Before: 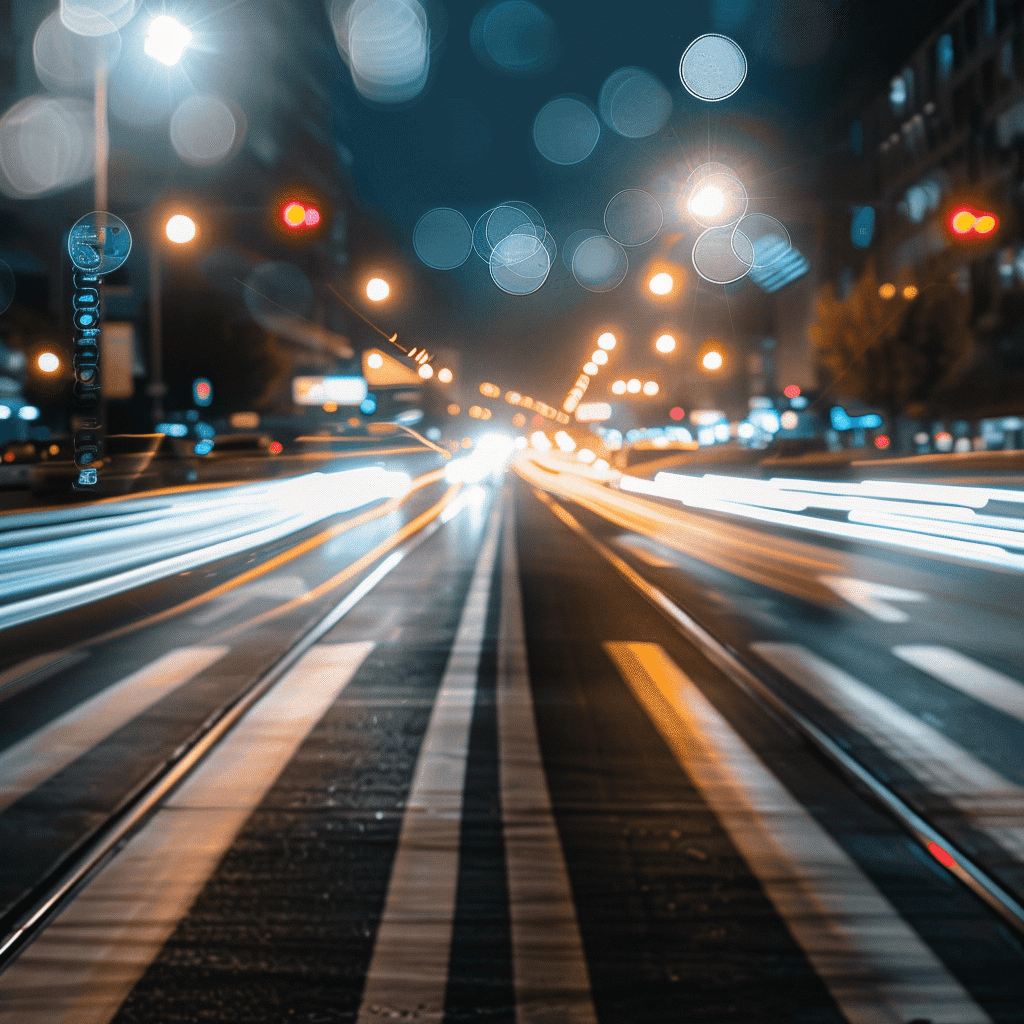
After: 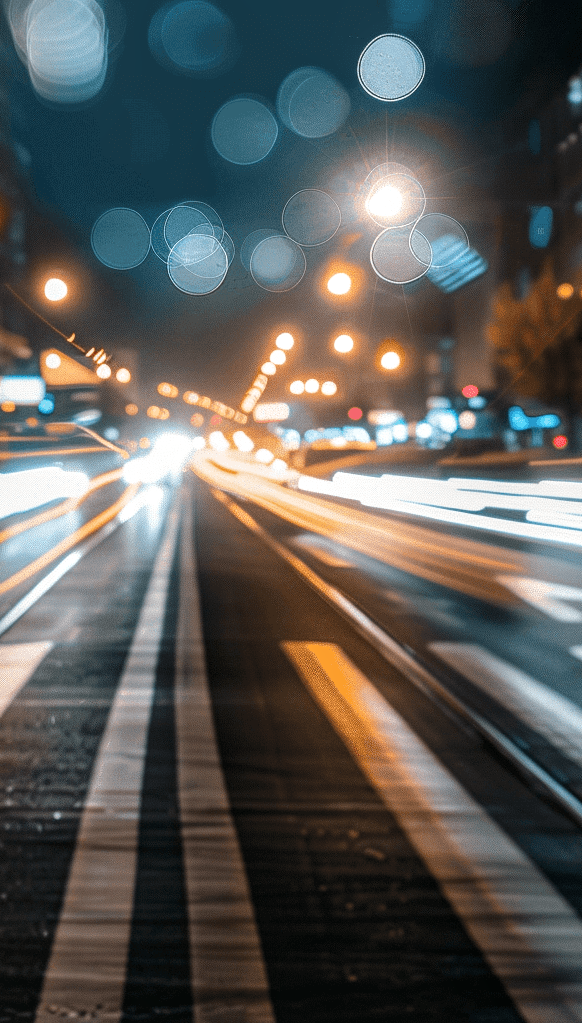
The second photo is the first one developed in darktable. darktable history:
crop: left 31.516%, top 0.012%, right 11.638%
tone equalizer: -8 EV 0.032 EV, edges refinement/feathering 500, mask exposure compensation -1.57 EV, preserve details no
local contrast: on, module defaults
